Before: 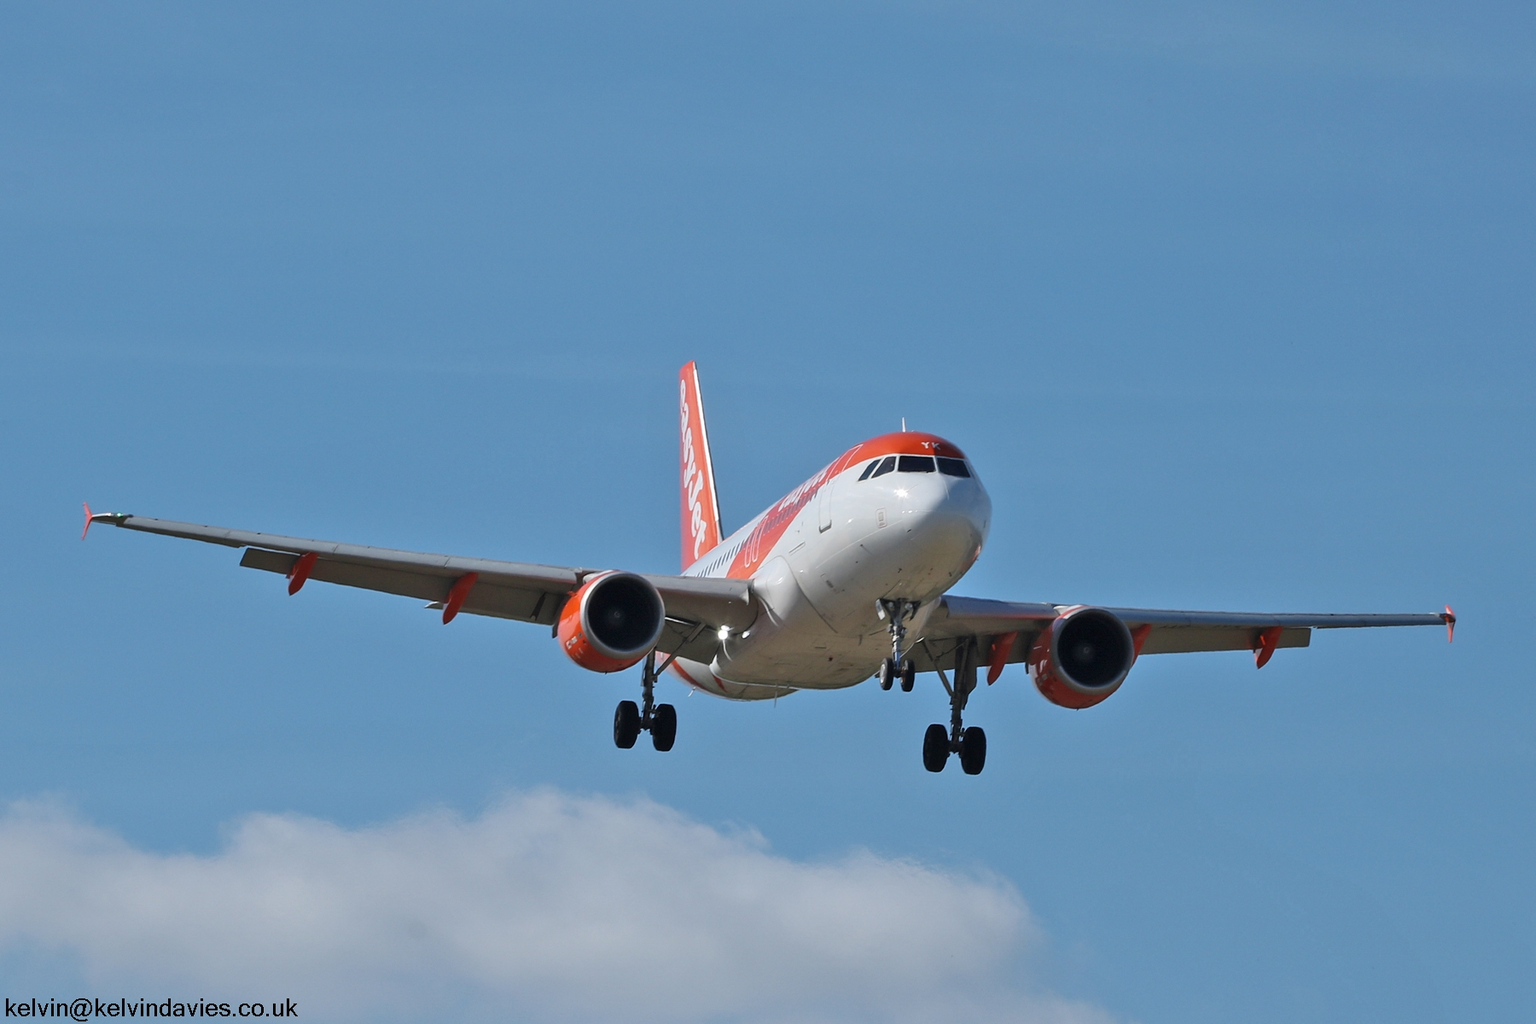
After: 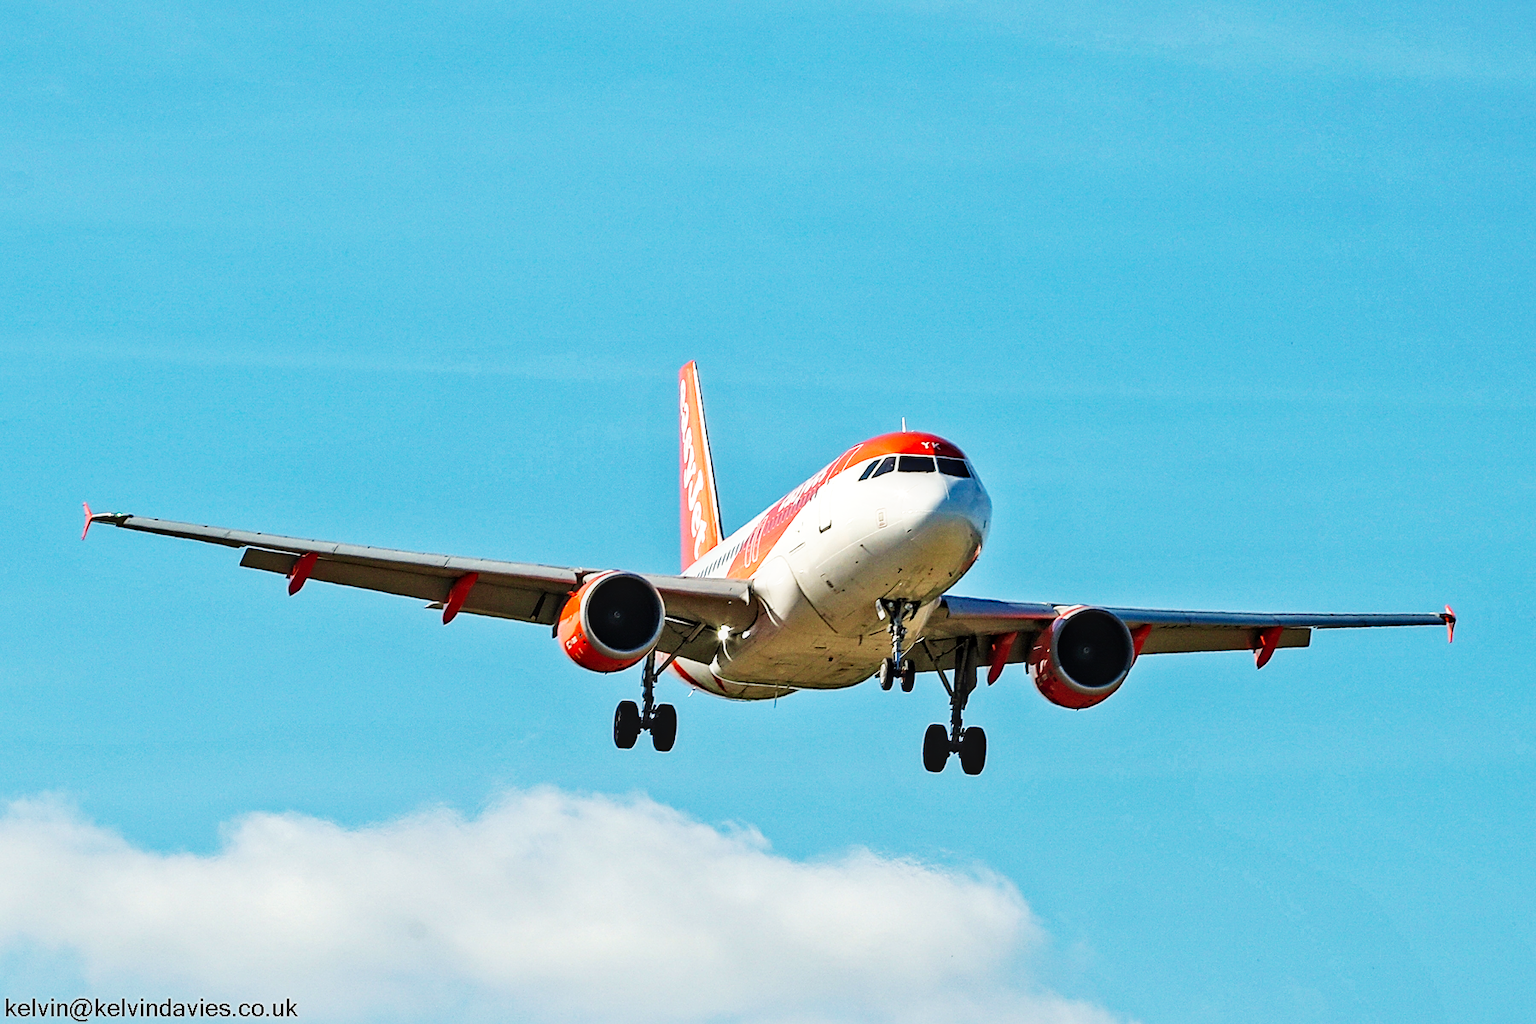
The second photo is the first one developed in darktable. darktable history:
velvia: on, module defaults
local contrast: on, module defaults
white balance: red 1.029, blue 0.92
sharpen: on, module defaults
exposure: black level correction 0.001, exposure -0.2 EV, compensate highlight preservation false
haze removal: strength 0.29, distance 0.25, compatibility mode true, adaptive false
base curve: curves: ch0 [(0, 0) (0.007, 0.004) (0.027, 0.03) (0.046, 0.07) (0.207, 0.54) (0.442, 0.872) (0.673, 0.972) (1, 1)], preserve colors none
